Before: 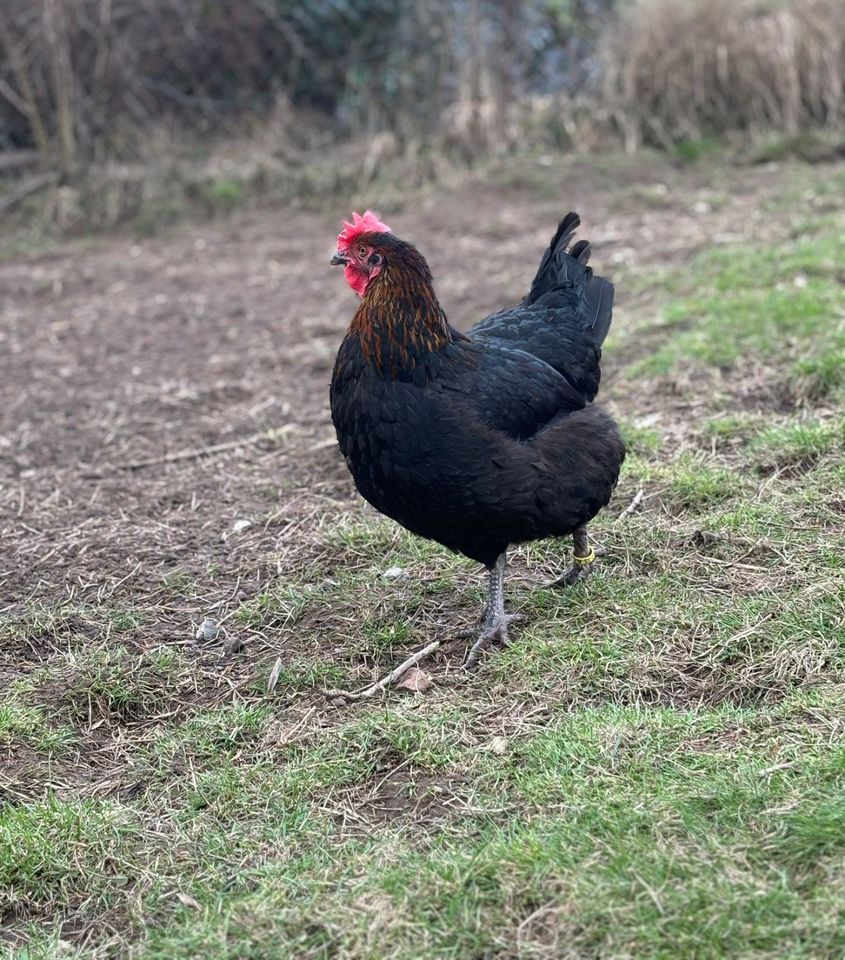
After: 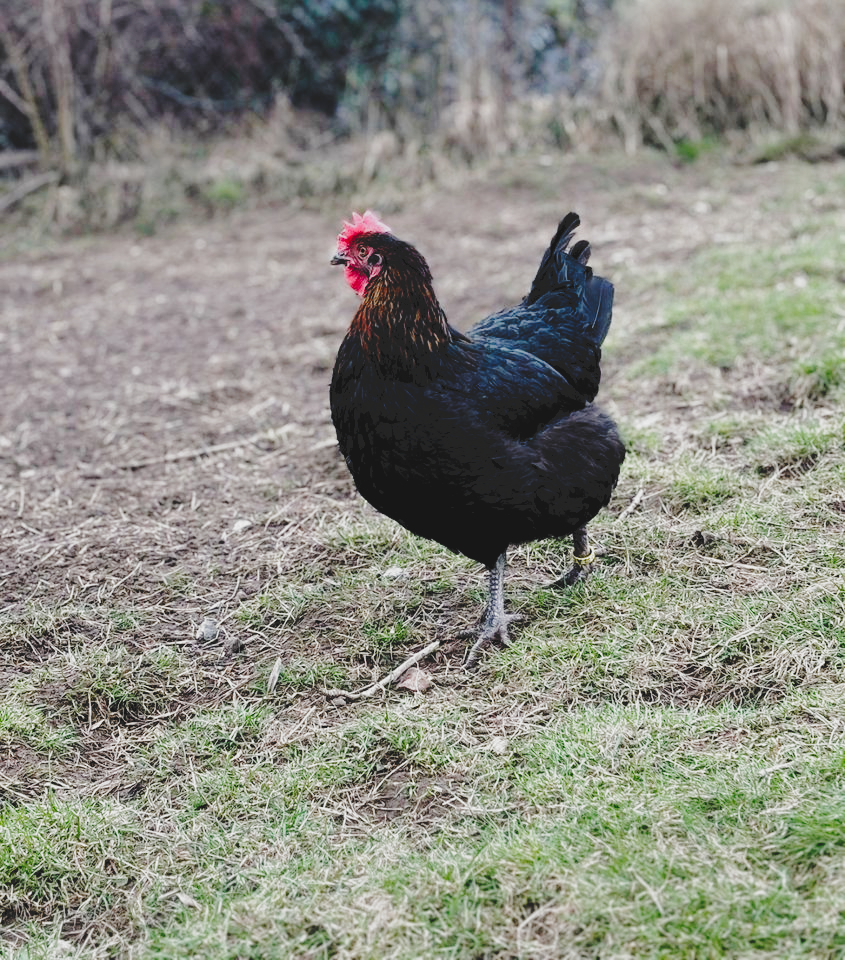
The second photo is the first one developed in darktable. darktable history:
tone curve: curves: ch0 [(0, 0) (0.003, 0.139) (0.011, 0.14) (0.025, 0.138) (0.044, 0.14) (0.069, 0.149) (0.1, 0.161) (0.136, 0.179) (0.177, 0.203) (0.224, 0.245) (0.277, 0.302) (0.335, 0.382) (0.399, 0.461) (0.468, 0.546) (0.543, 0.614) (0.623, 0.687) (0.709, 0.758) (0.801, 0.84) (0.898, 0.912) (1, 1)], preserve colors none
filmic rgb: black relative exposure -4.93 EV, white relative exposure 2.82 EV, threshold 2.97 EV, hardness 3.72, add noise in highlights 0.001, preserve chrominance no, color science v3 (2019), use custom middle-gray values true, contrast in highlights soft, enable highlight reconstruction true
